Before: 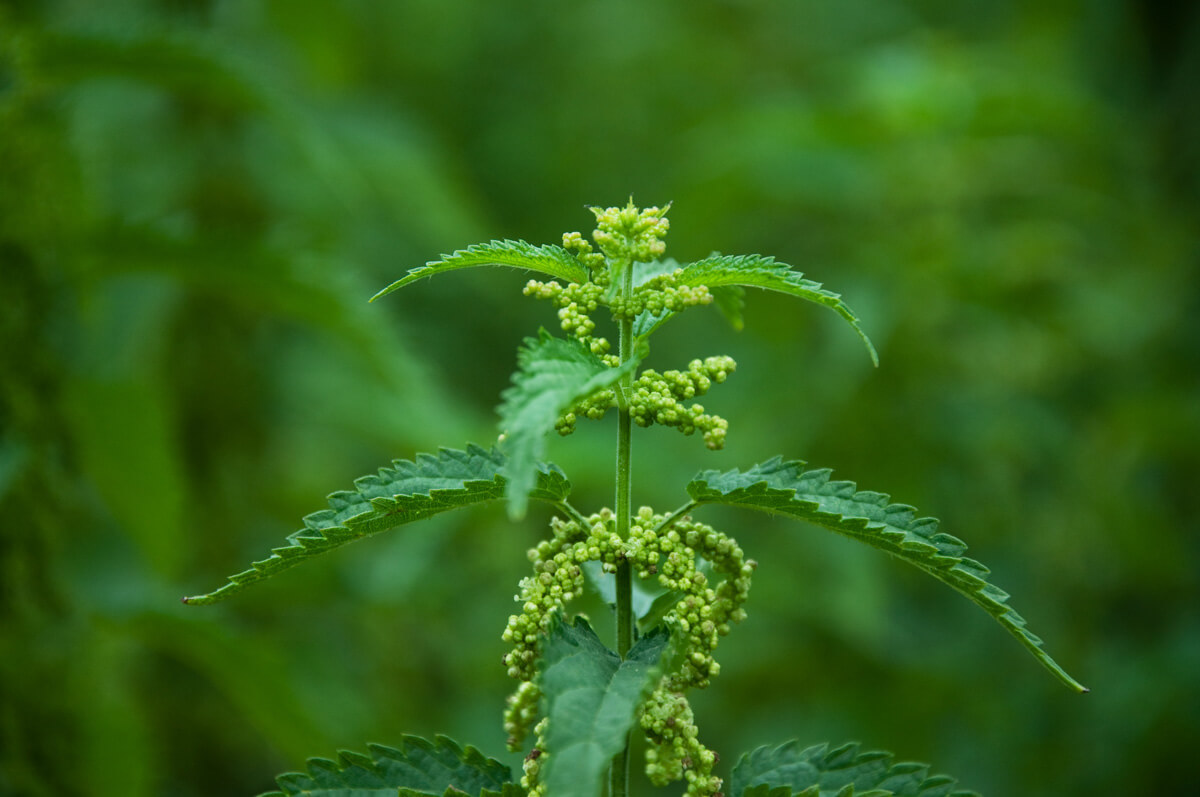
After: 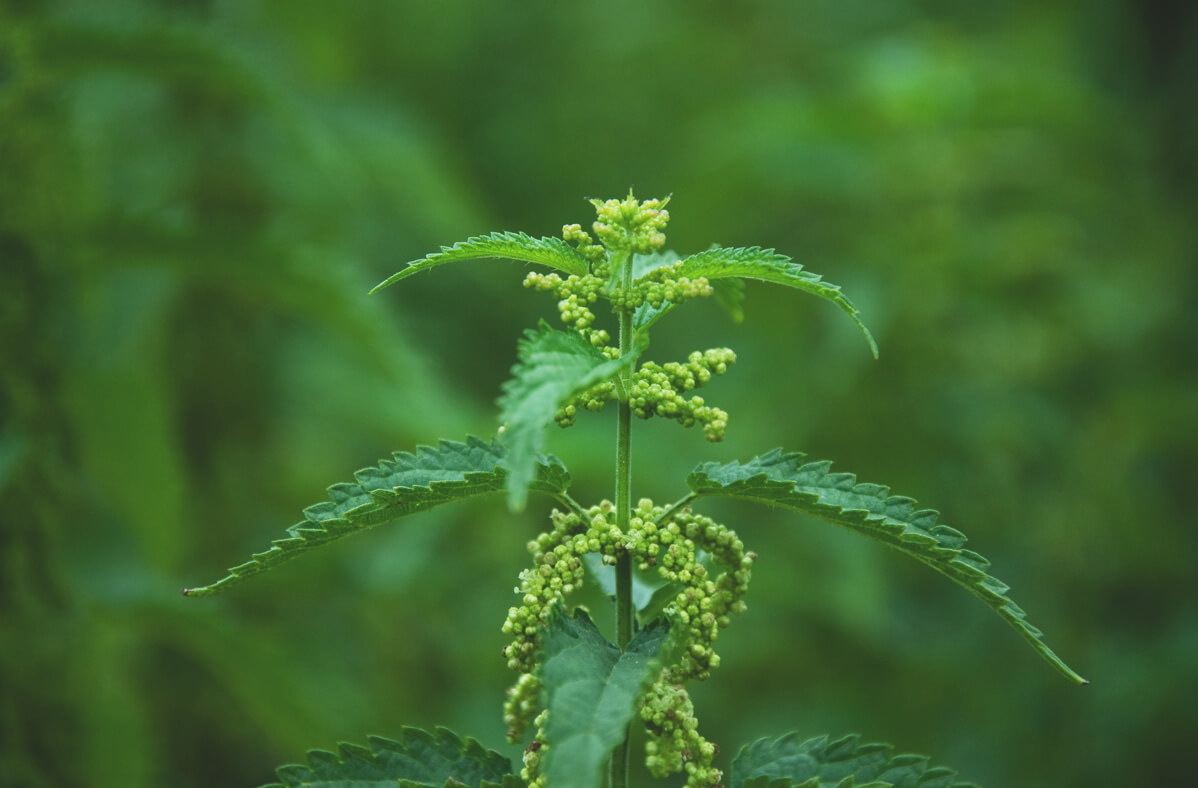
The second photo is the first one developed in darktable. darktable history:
exposure: black level correction -0.015, compensate highlight preservation false
crop: top 1.027%, right 0.109%
sharpen: radius 2.87, amount 0.874, threshold 47.079
